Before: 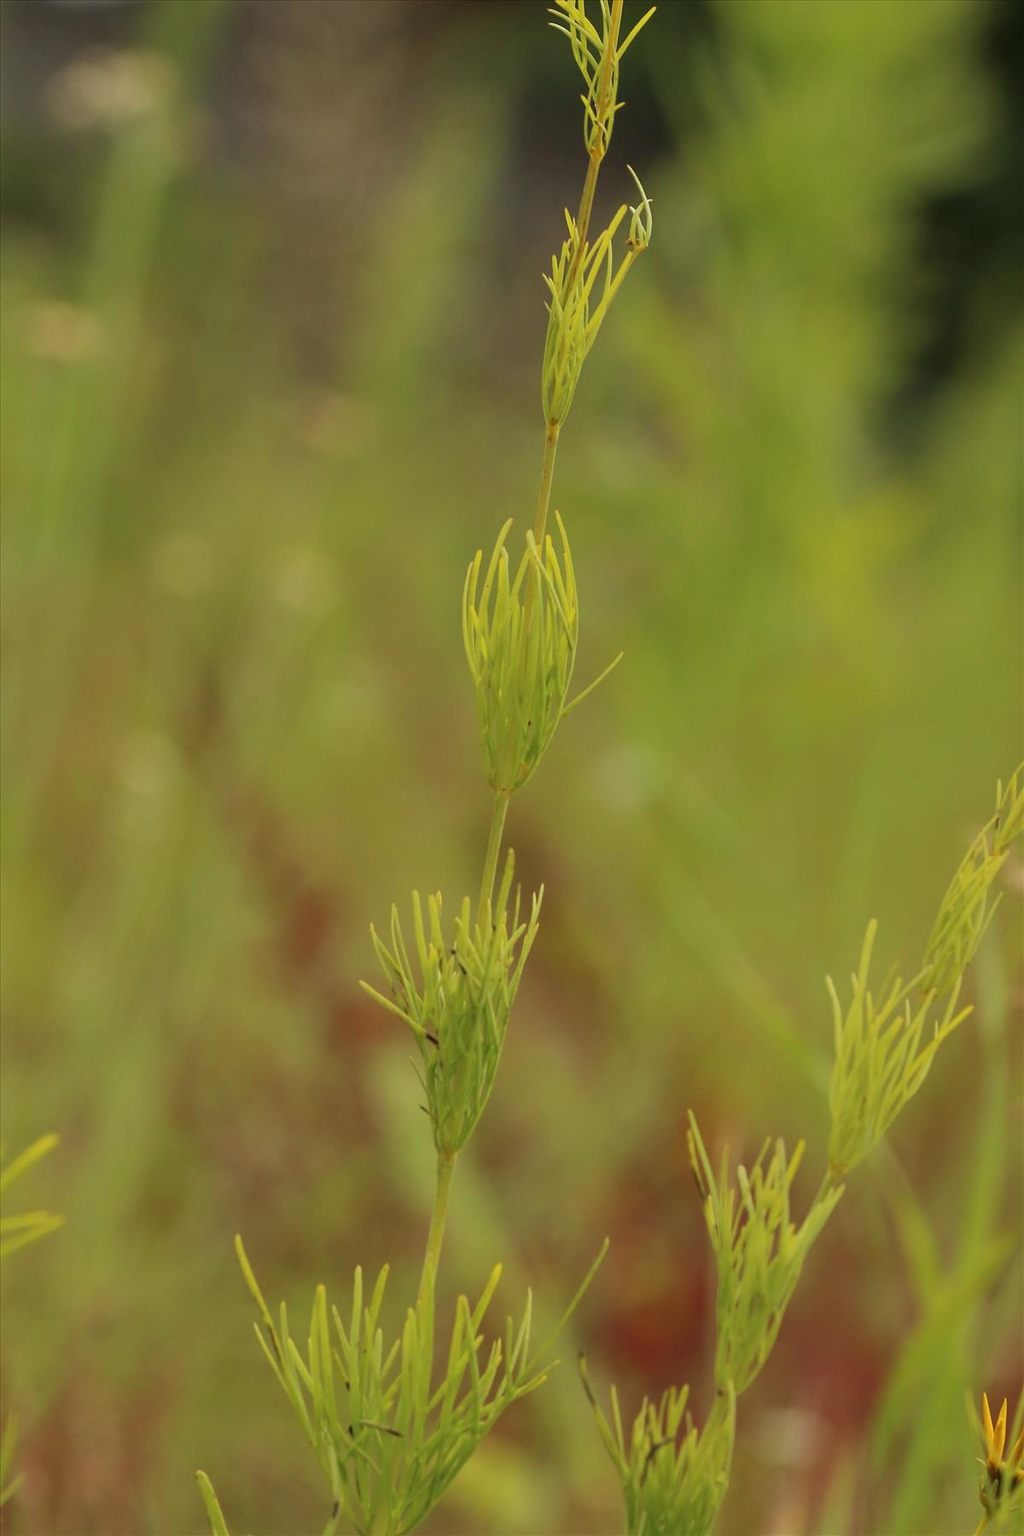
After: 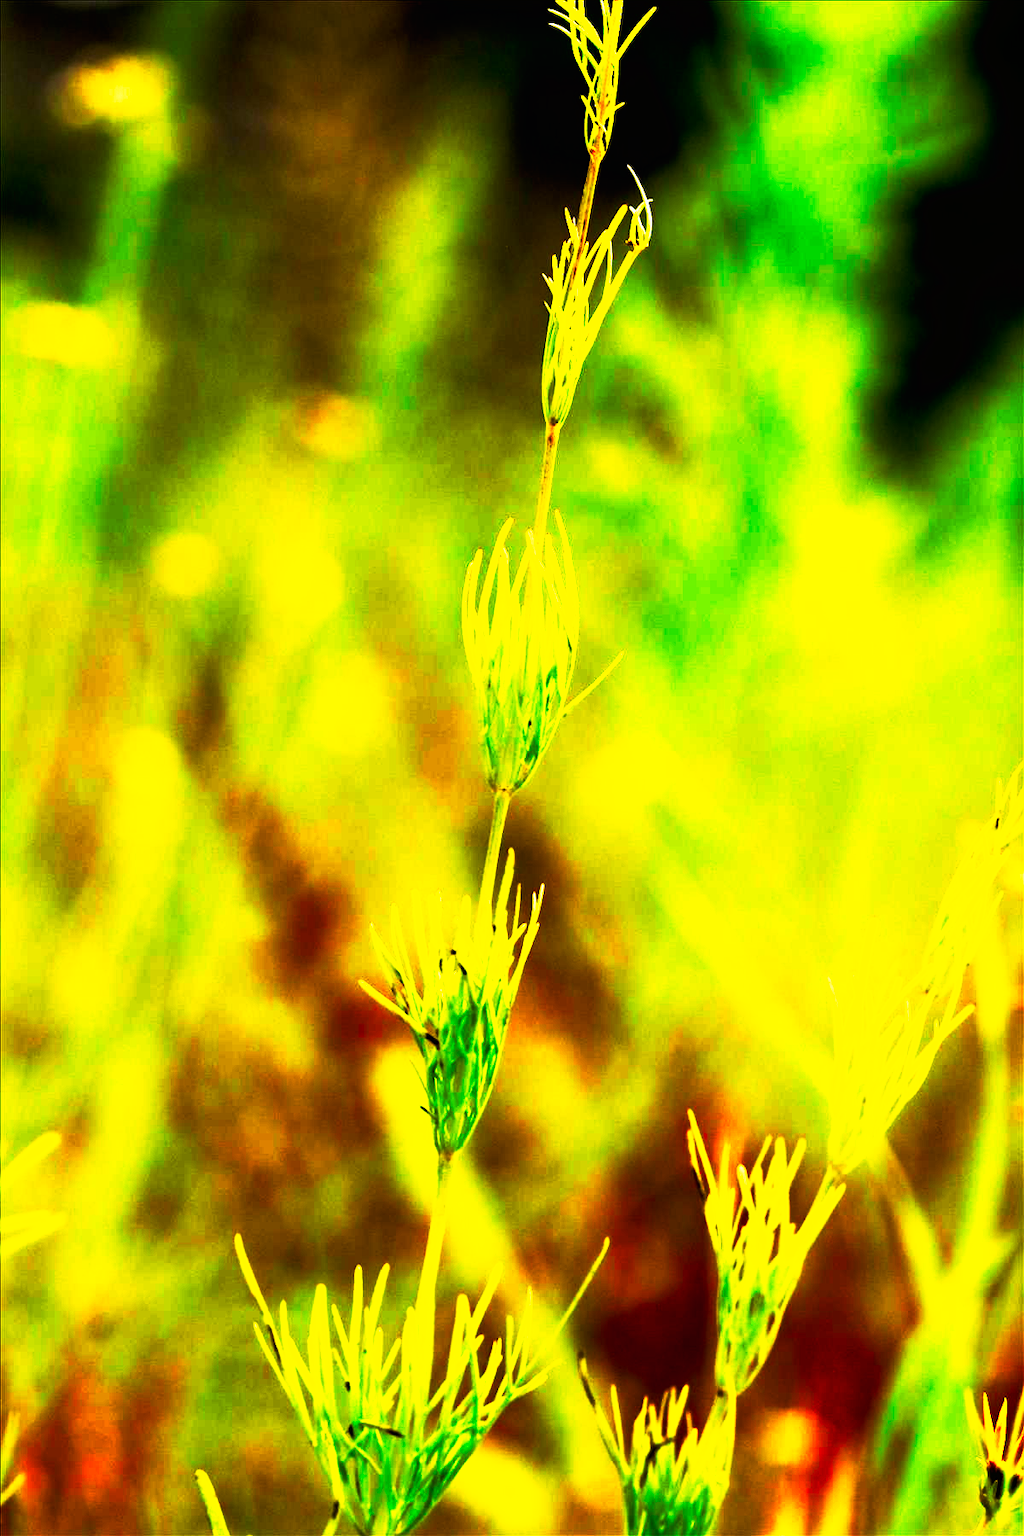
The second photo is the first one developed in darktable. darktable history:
tone curve: curves: ch0 [(0, 0) (0.003, 0.001) (0.011, 0.003) (0.025, 0.003) (0.044, 0.003) (0.069, 0.003) (0.1, 0.006) (0.136, 0.007) (0.177, 0.009) (0.224, 0.007) (0.277, 0.026) (0.335, 0.126) (0.399, 0.254) (0.468, 0.493) (0.543, 0.892) (0.623, 0.984) (0.709, 0.979) (0.801, 0.979) (0.898, 0.982) (1, 1)], preserve colors none
exposure: exposure -0.003 EV, compensate highlight preservation false
